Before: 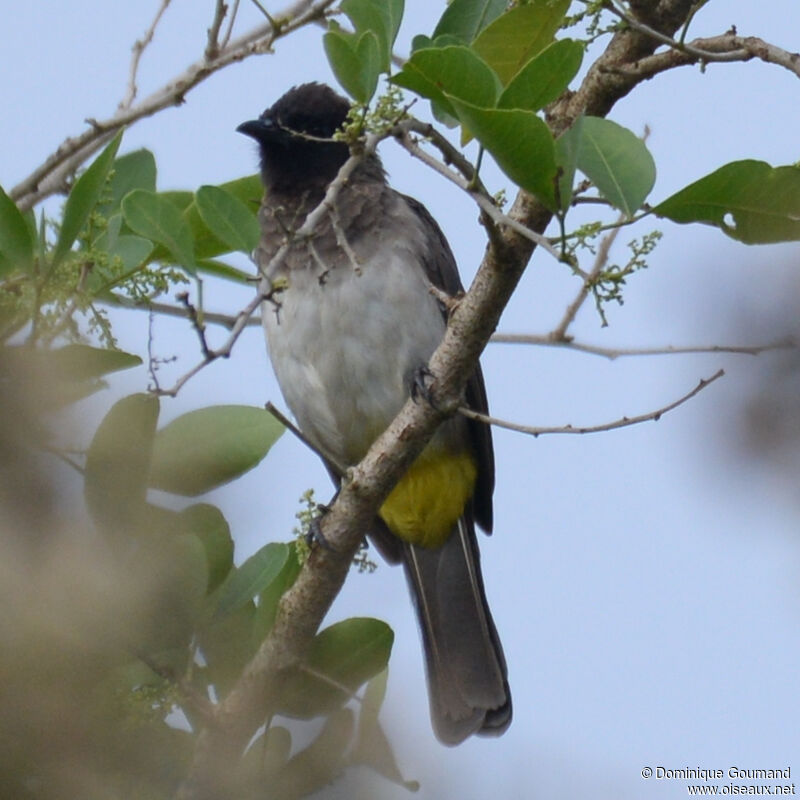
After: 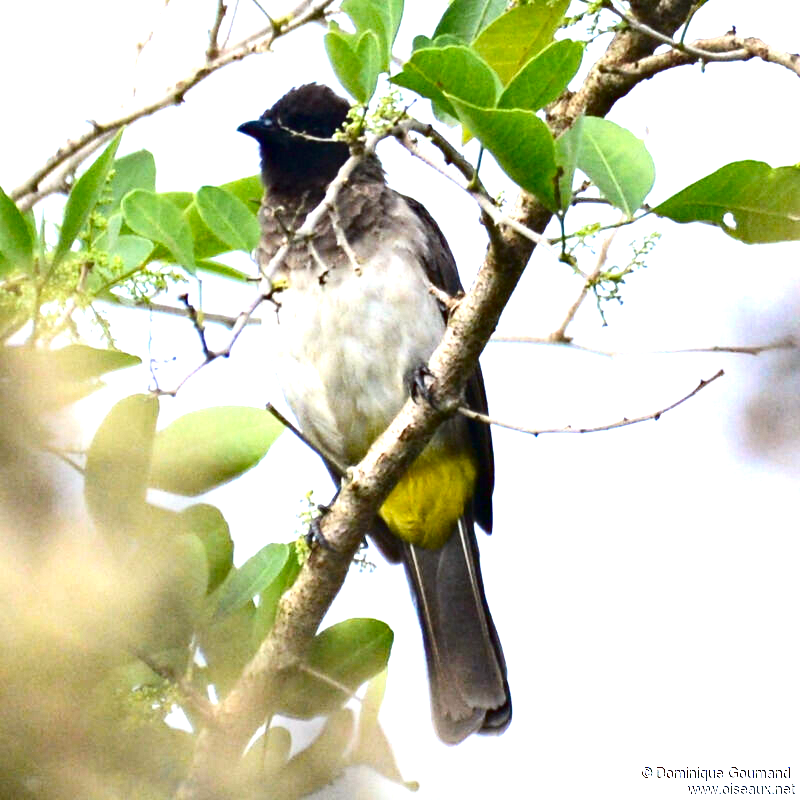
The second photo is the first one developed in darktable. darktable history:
haze removal: strength 0.302, distance 0.25, compatibility mode true, adaptive false
contrast brightness saturation: contrast 0.188, brightness -0.222, saturation 0.112
exposure: black level correction 0, exposure 2.092 EV, compensate highlight preservation false
